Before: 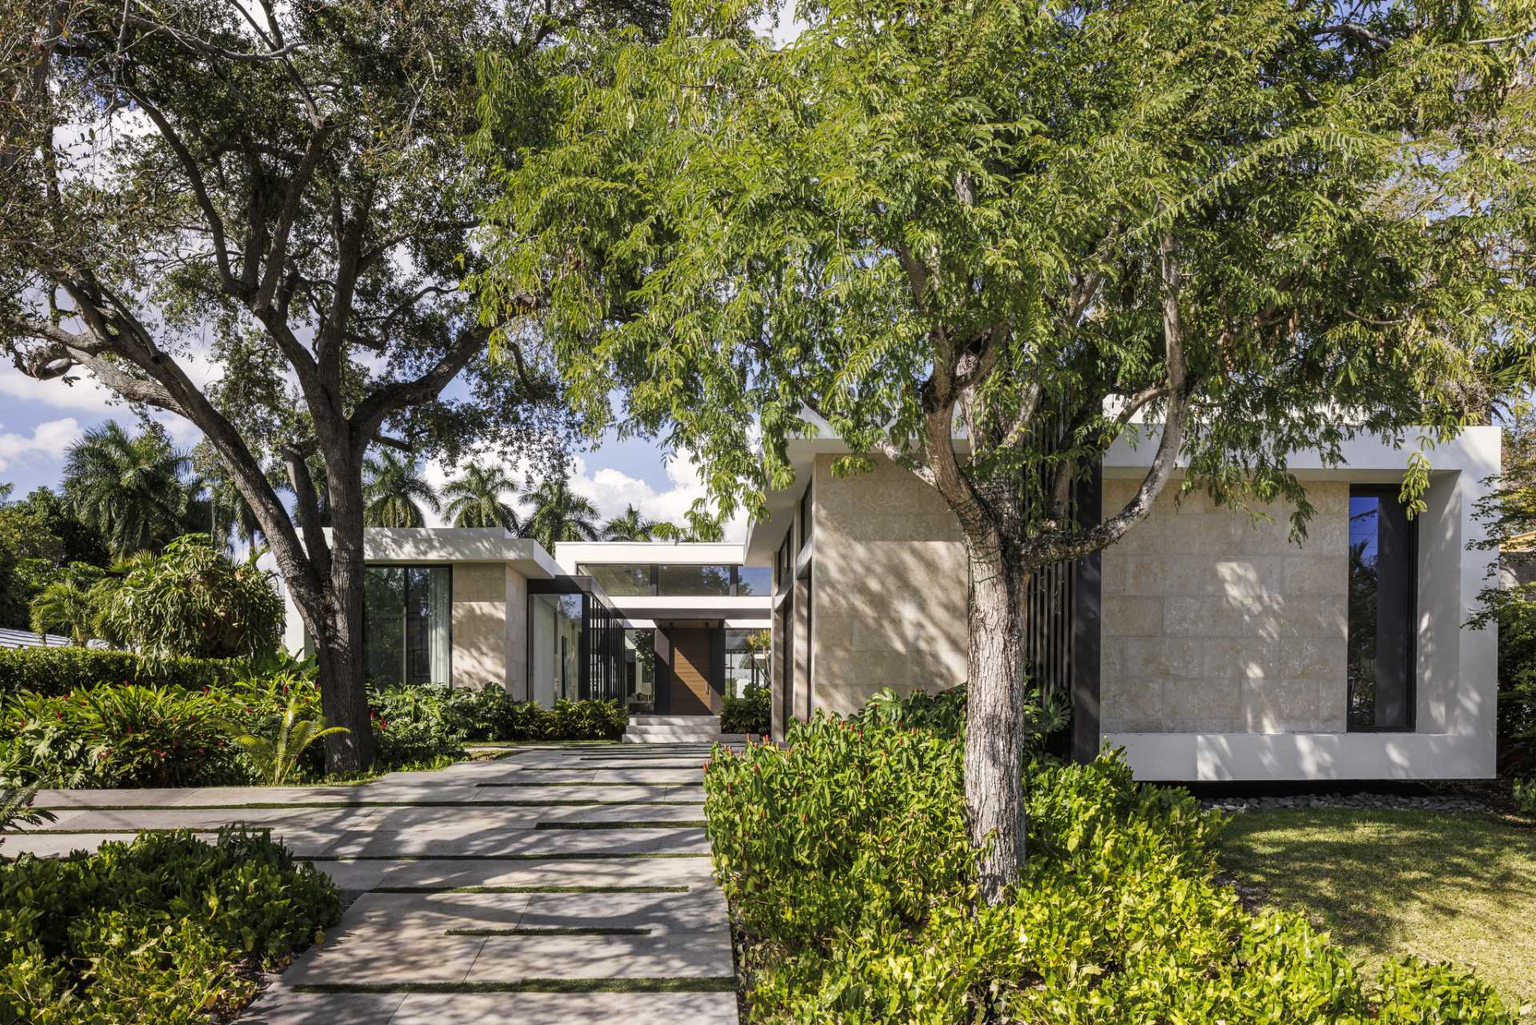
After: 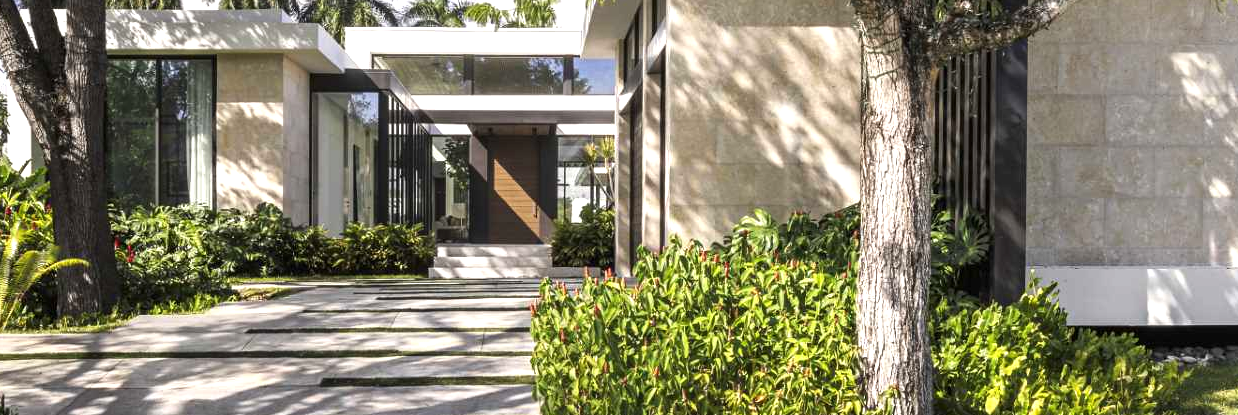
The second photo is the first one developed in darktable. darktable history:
levels: levels [0, 0.51, 1]
exposure: exposure 0.75 EV, compensate highlight preservation false
crop: left 18.206%, top 50.768%, right 17.303%, bottom 16.798%
